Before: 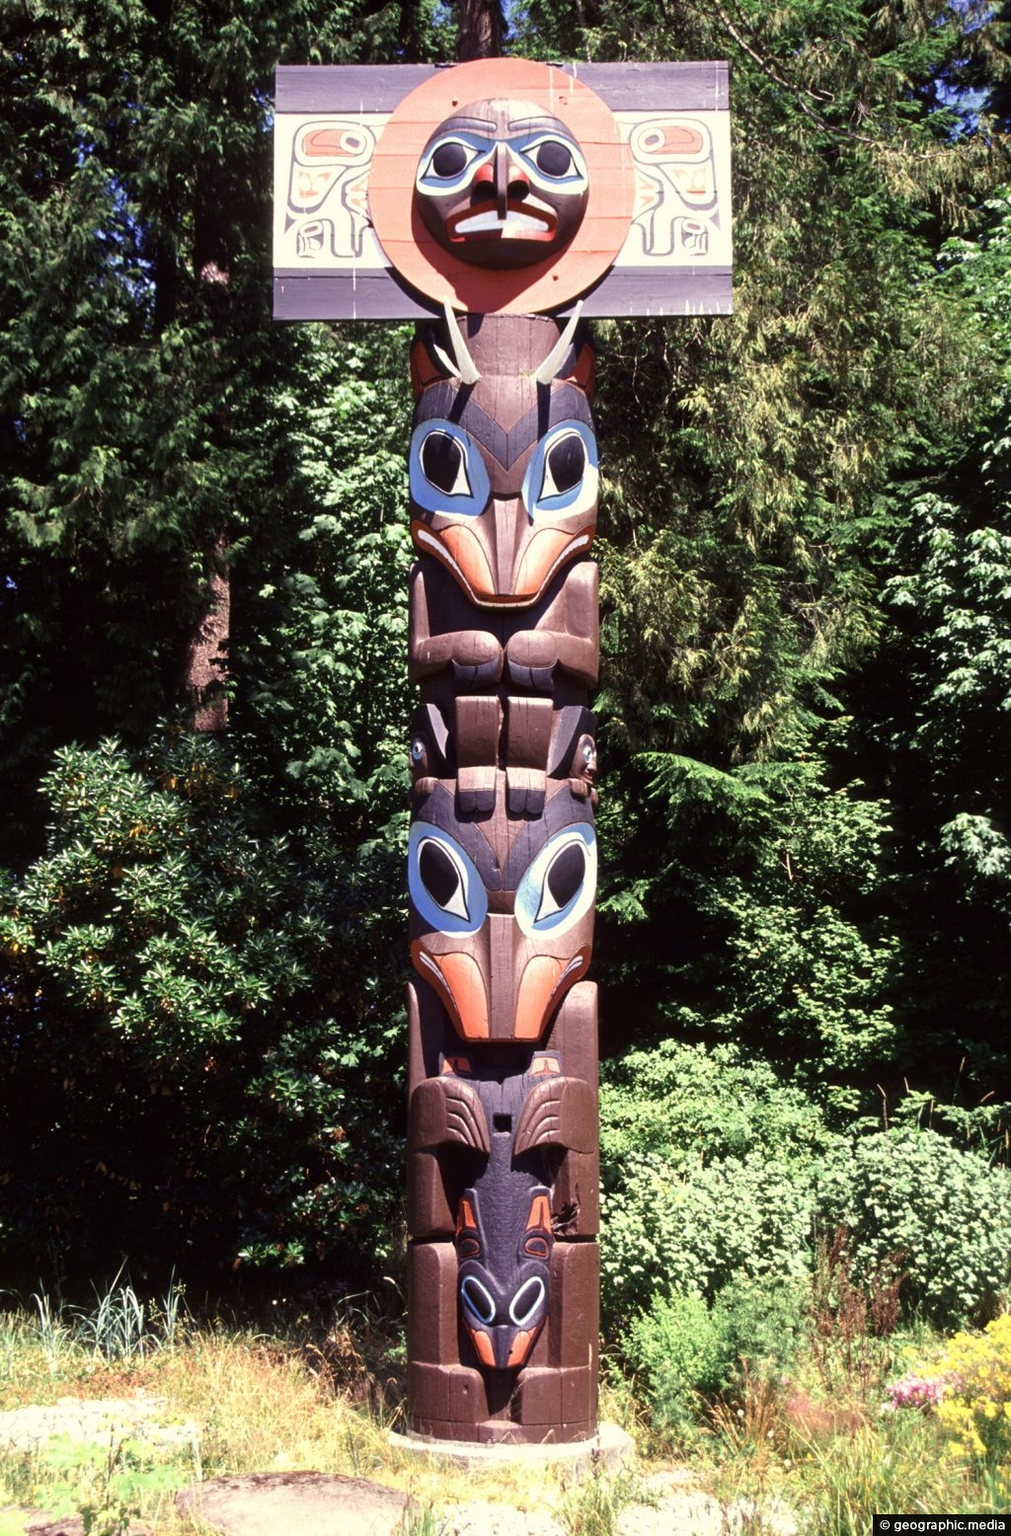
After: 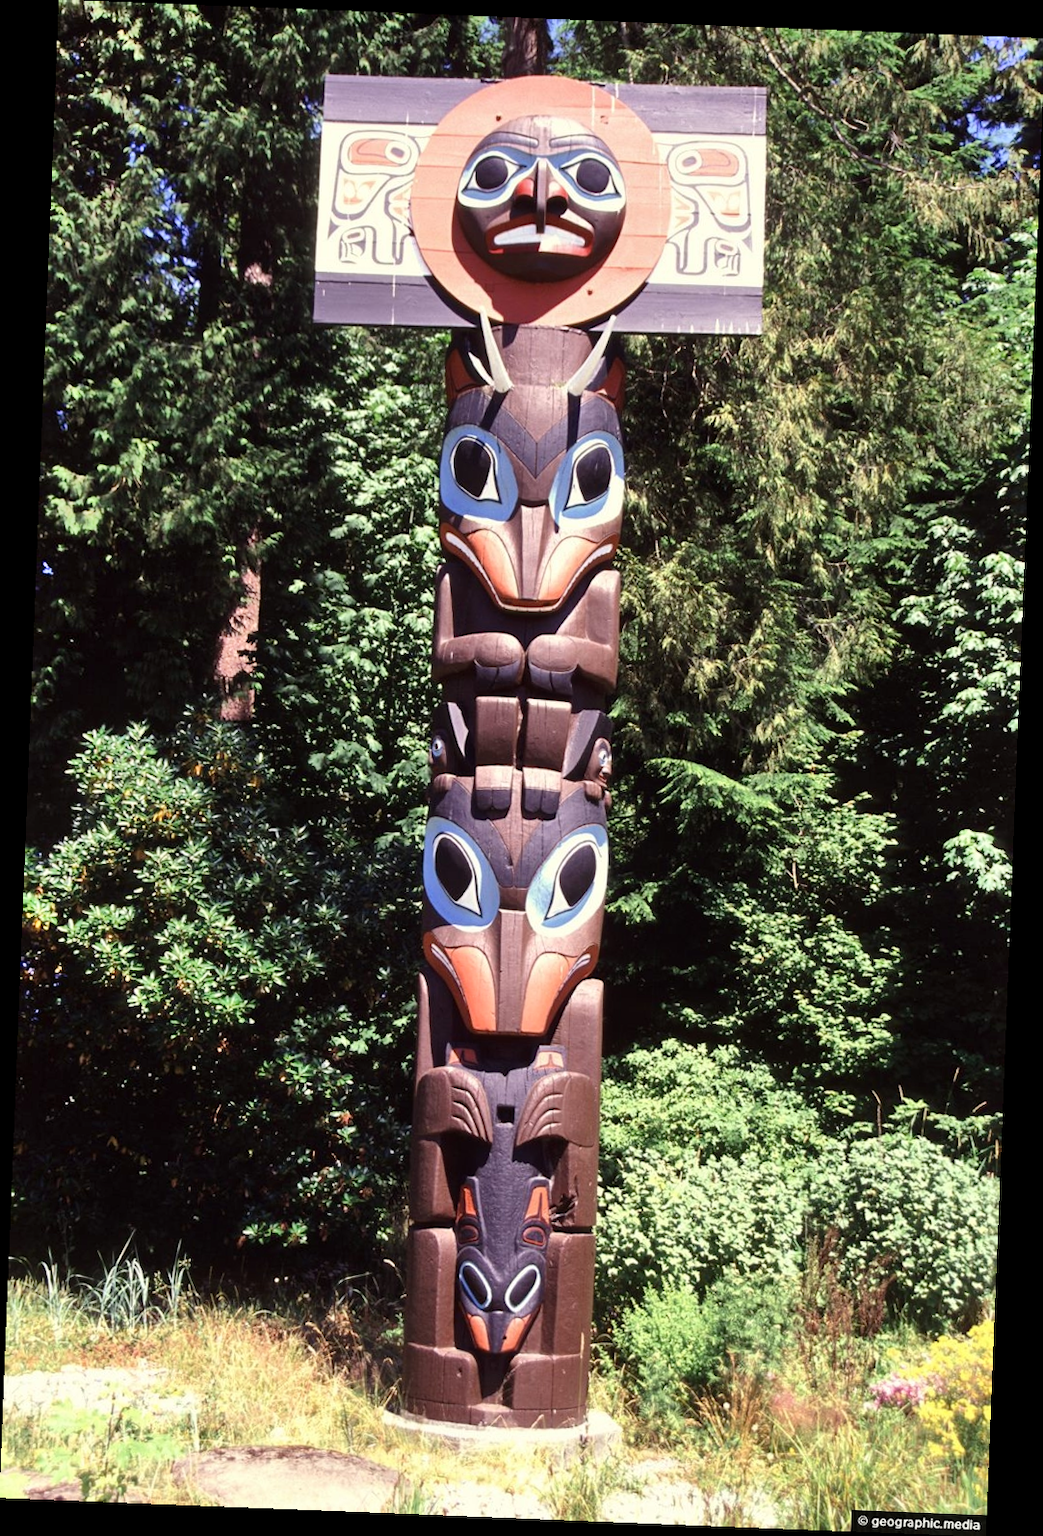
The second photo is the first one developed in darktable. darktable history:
shadows and highlights: low approximation 0.01, soften with gaussian
rotate and perspective: rotation 2.27°, automatic cropping off
